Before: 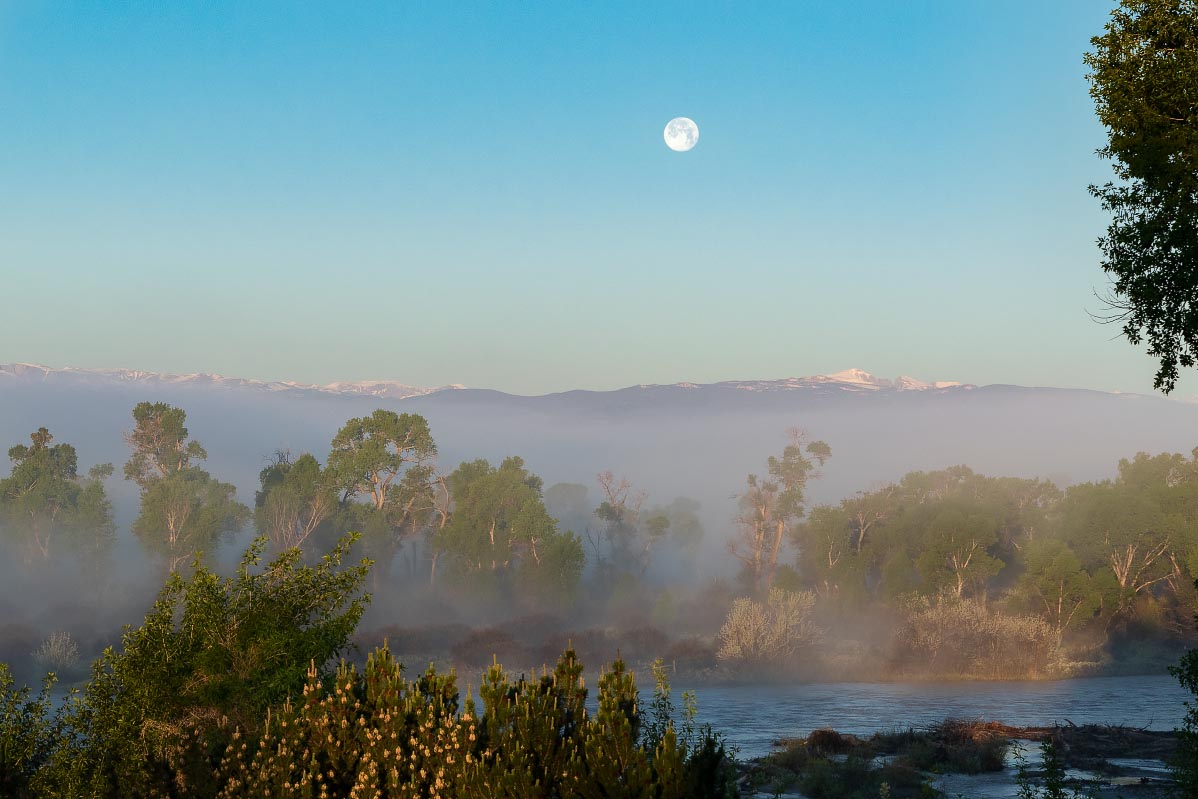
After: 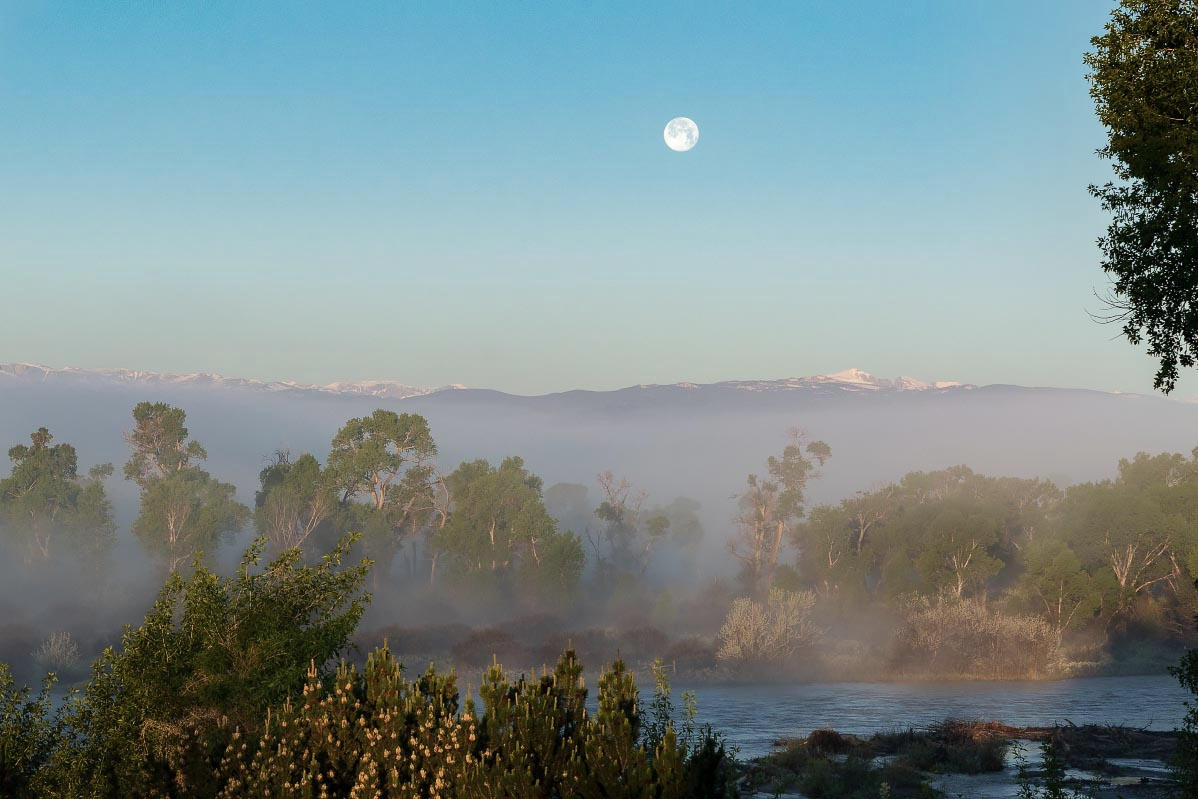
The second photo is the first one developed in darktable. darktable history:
color correction: highlights b* 0.037, saturation 0.833
